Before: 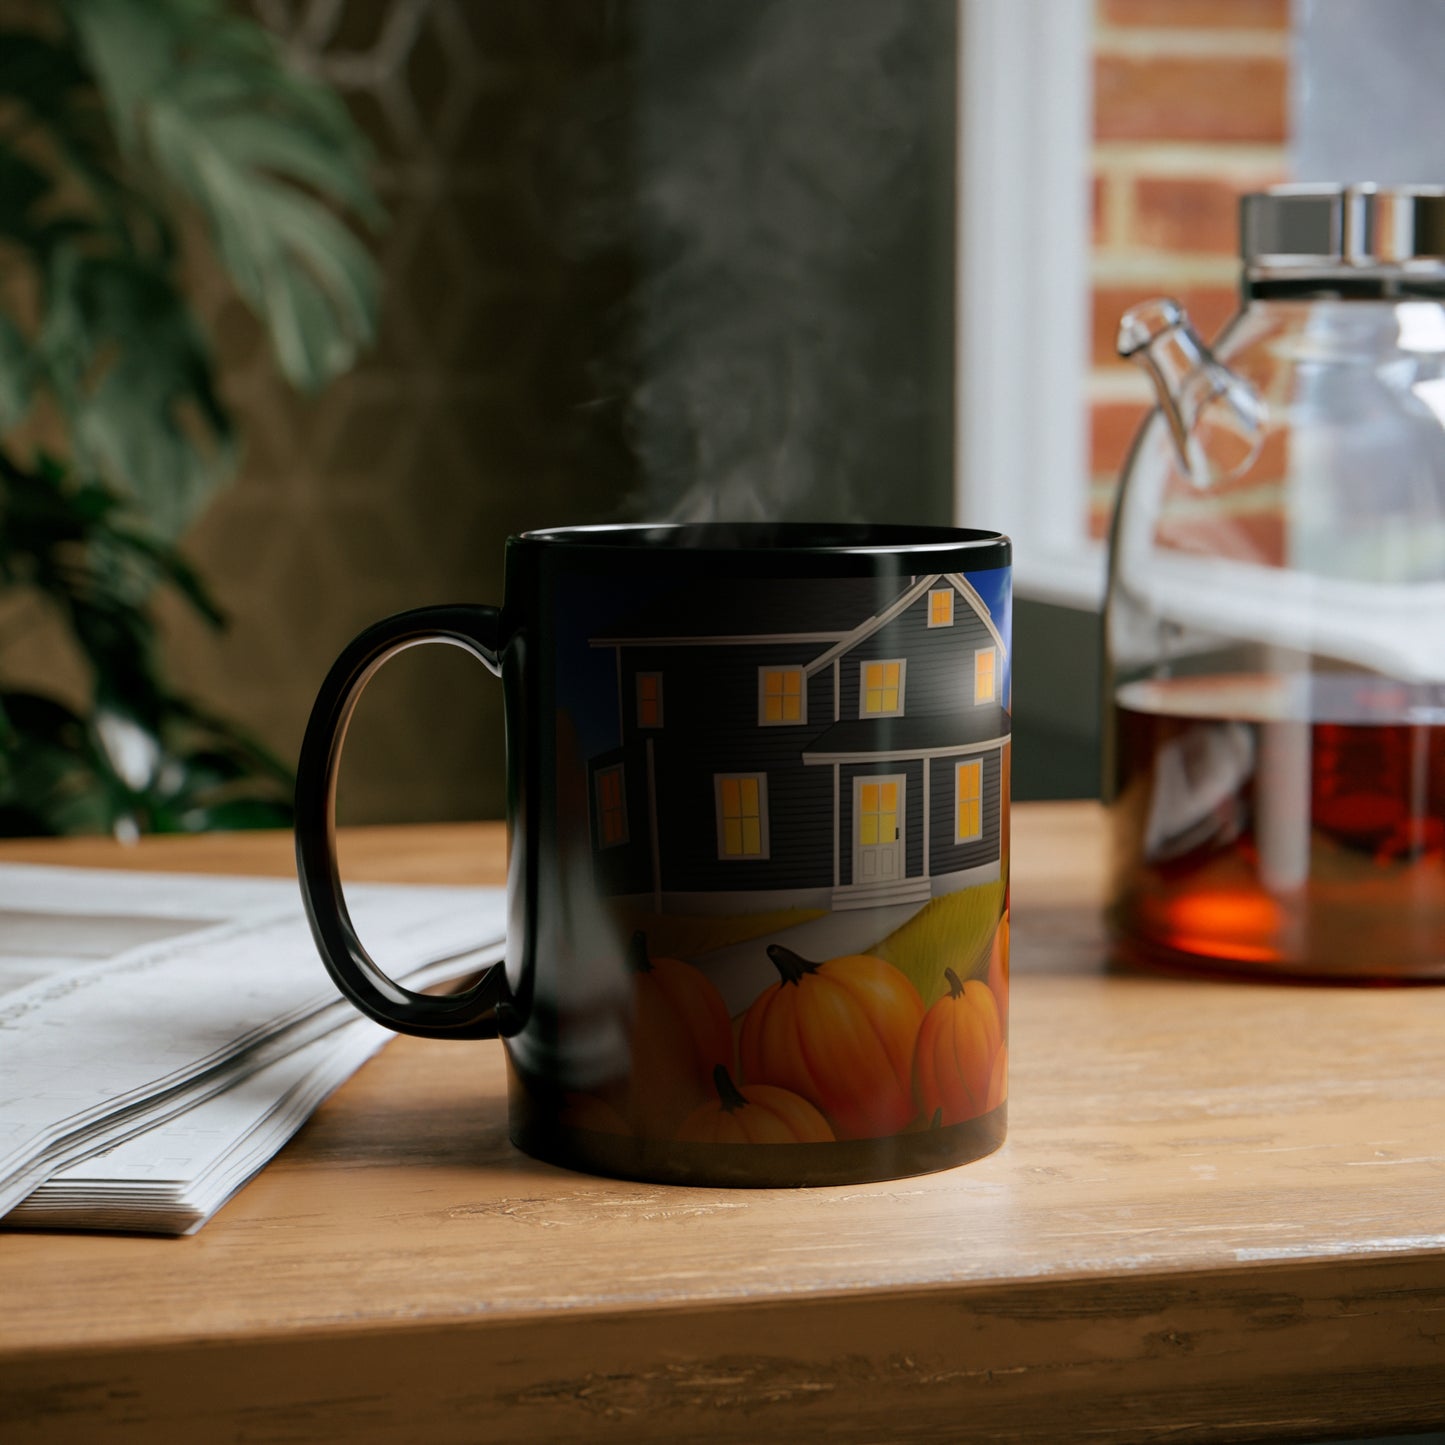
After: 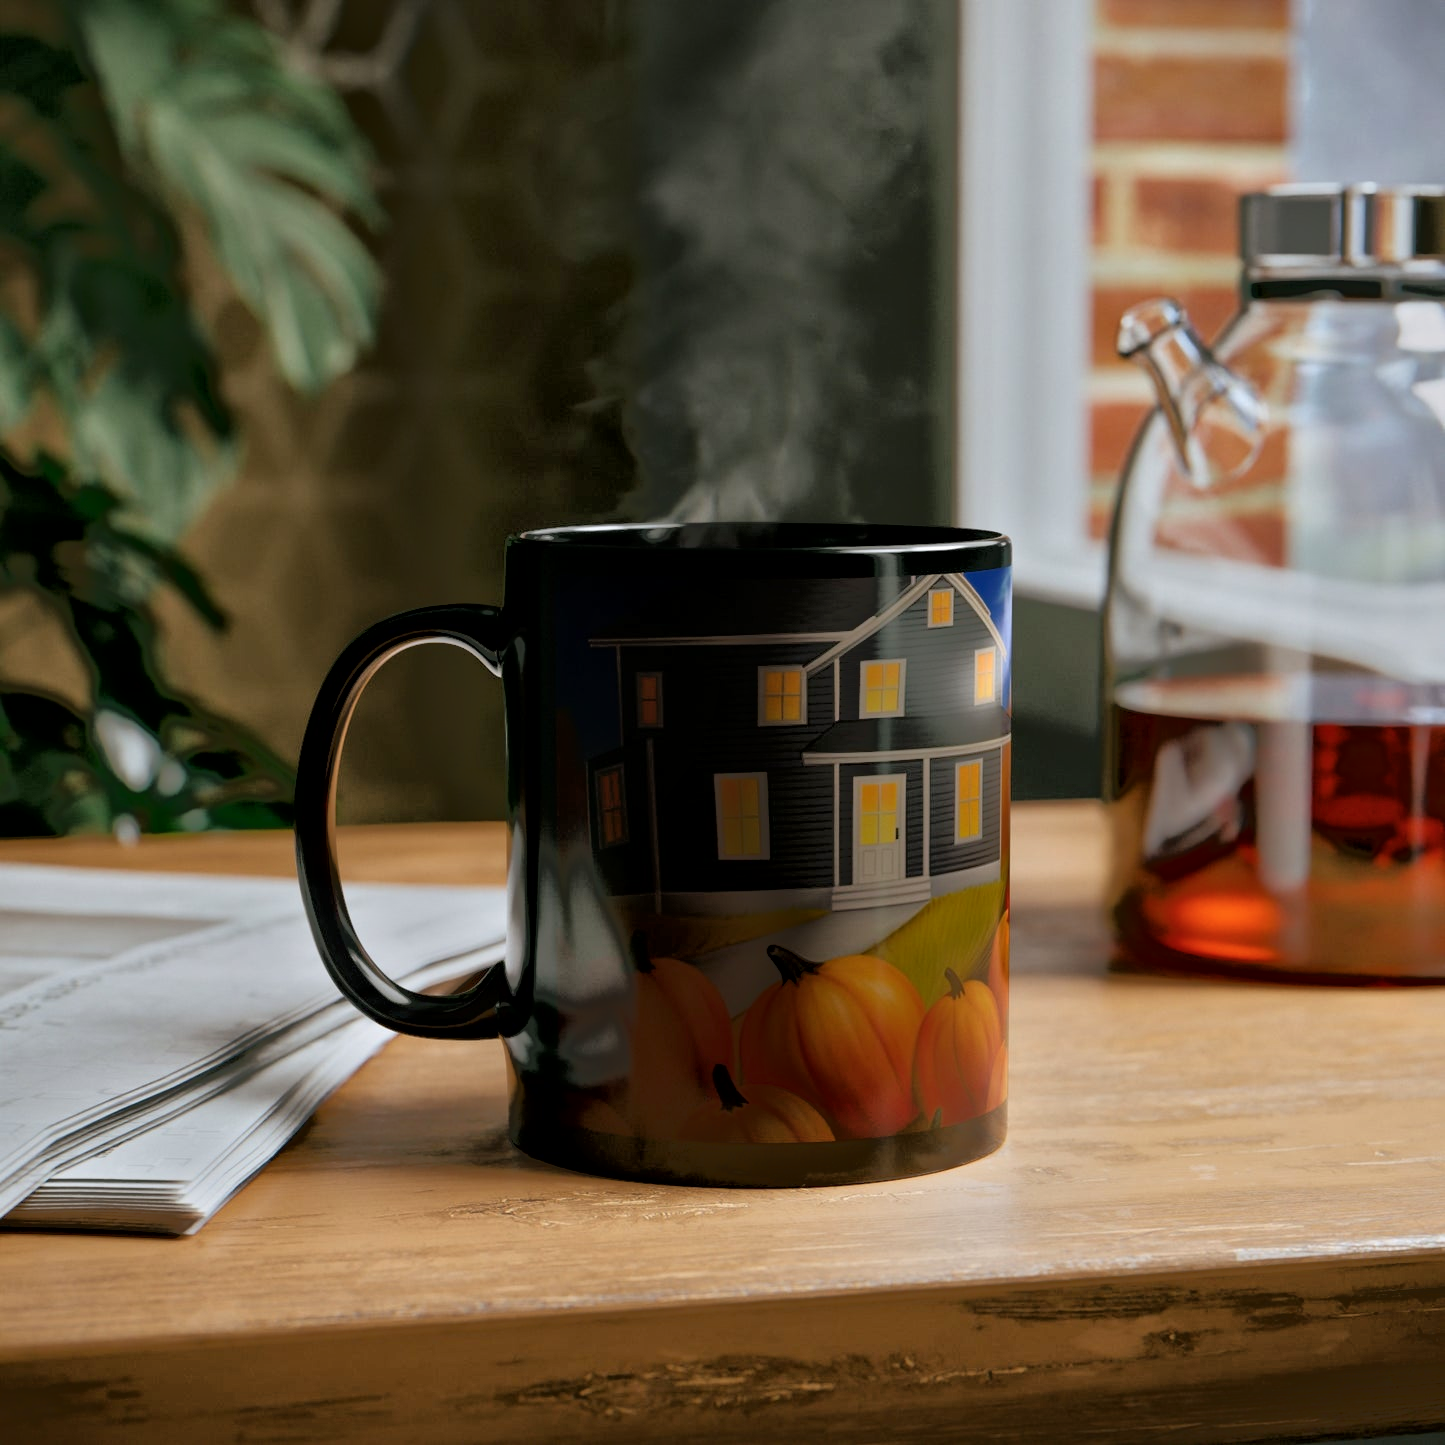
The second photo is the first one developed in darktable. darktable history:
tone equalizer: -7 EV -0.646 EV, -6 EV 1 EV, -5 EV -0.428 EV, -4 EV 0.457 EV, -3 EV 0.423 EV, -2 EV 0.158 EV, -1 EV -0.171 EV, +0 EV -0.388 EV, smoothing 1
local contrast: mode bilateral grid, contrast 19, coarseness 50, detail 120%, midtone range 0.2
color balance rgb: perceptual saturation grading › global saturation -0.032%, global vibrance 19.657%
